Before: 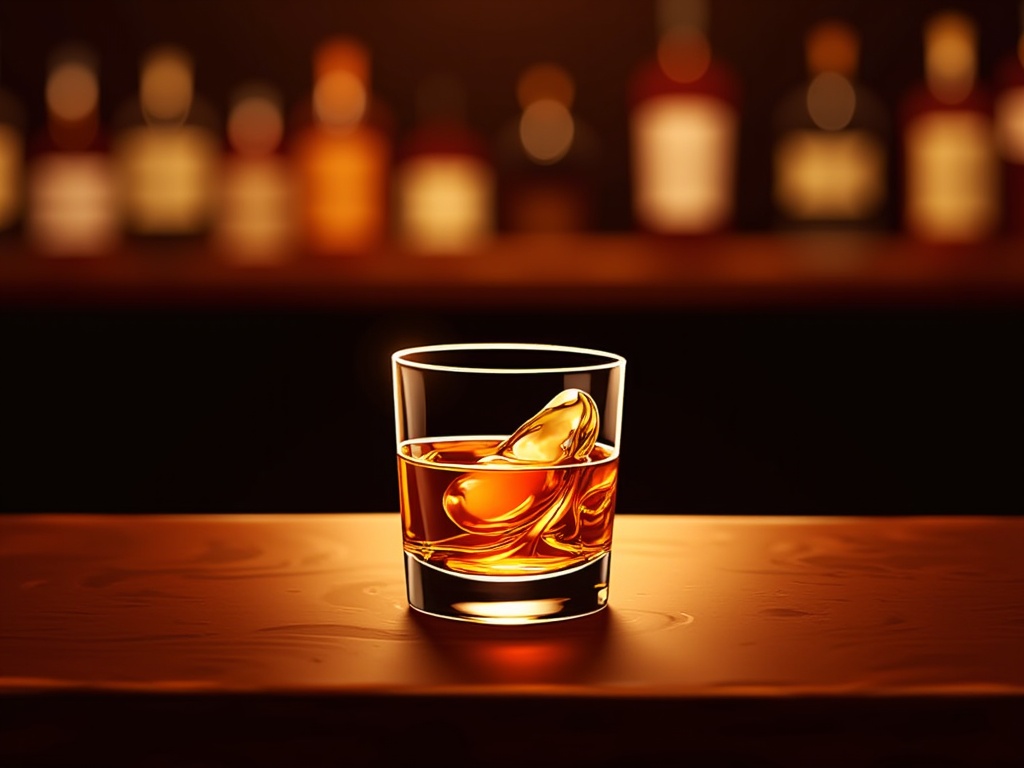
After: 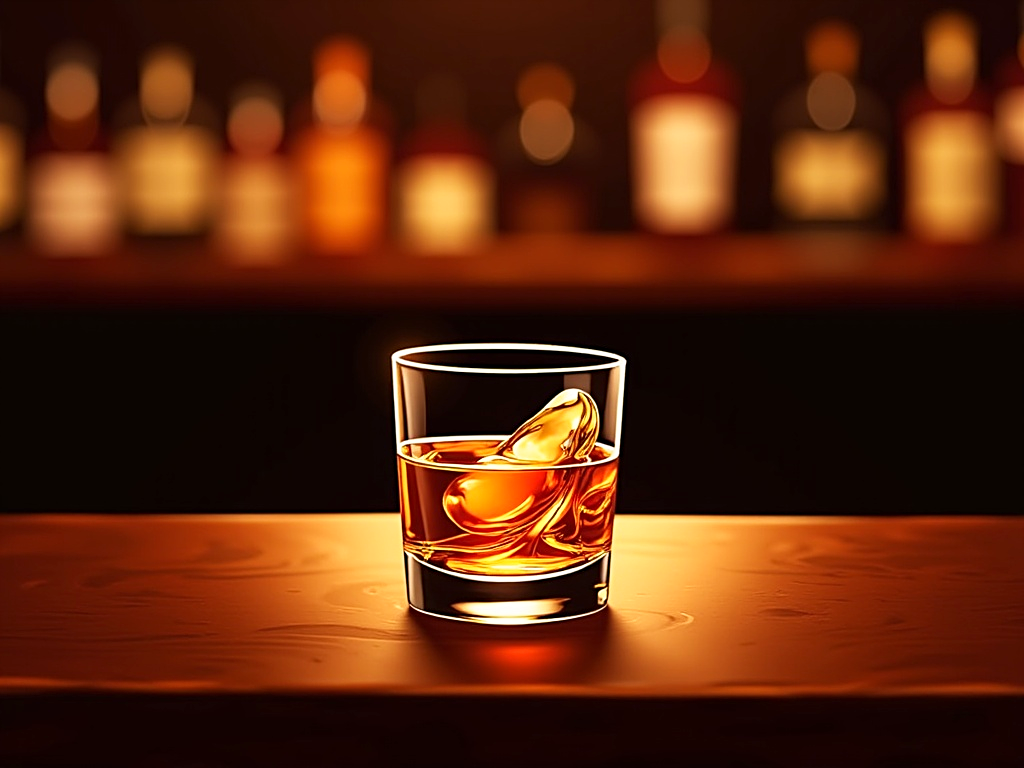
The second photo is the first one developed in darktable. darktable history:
base curve: curves: ch0 [(0, 0) (0.666, 0.806) (1, 1)], preserve colors none
sharpen: radius 2.483, amount 0.337
